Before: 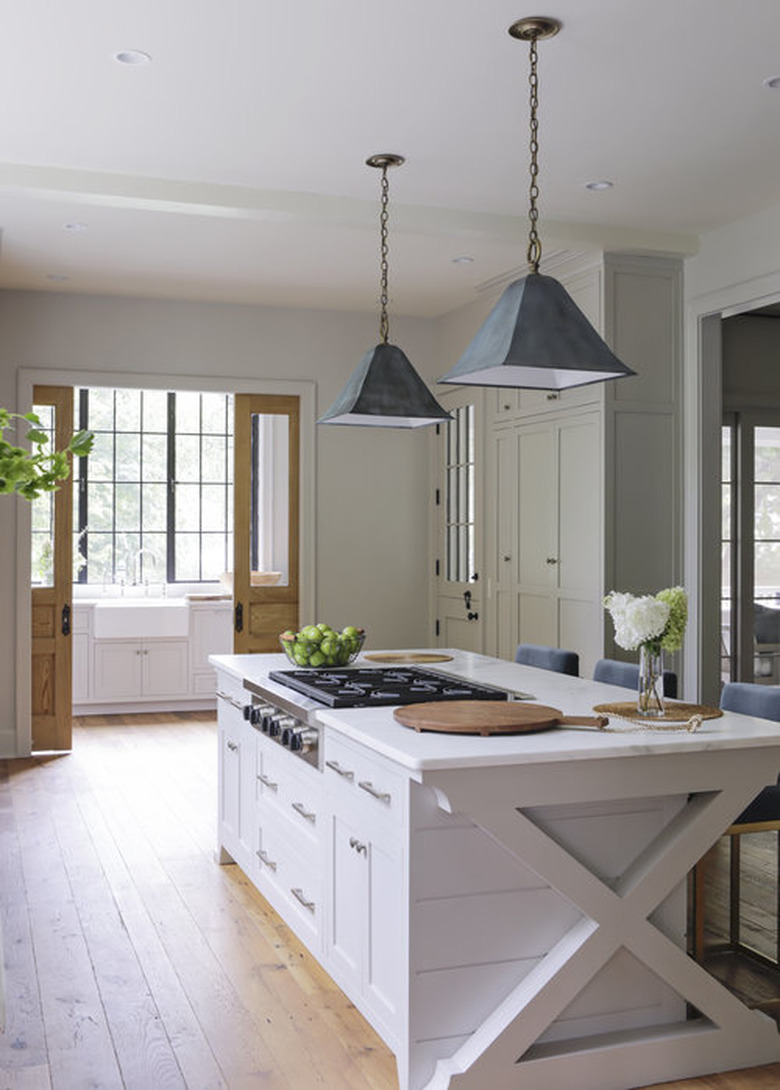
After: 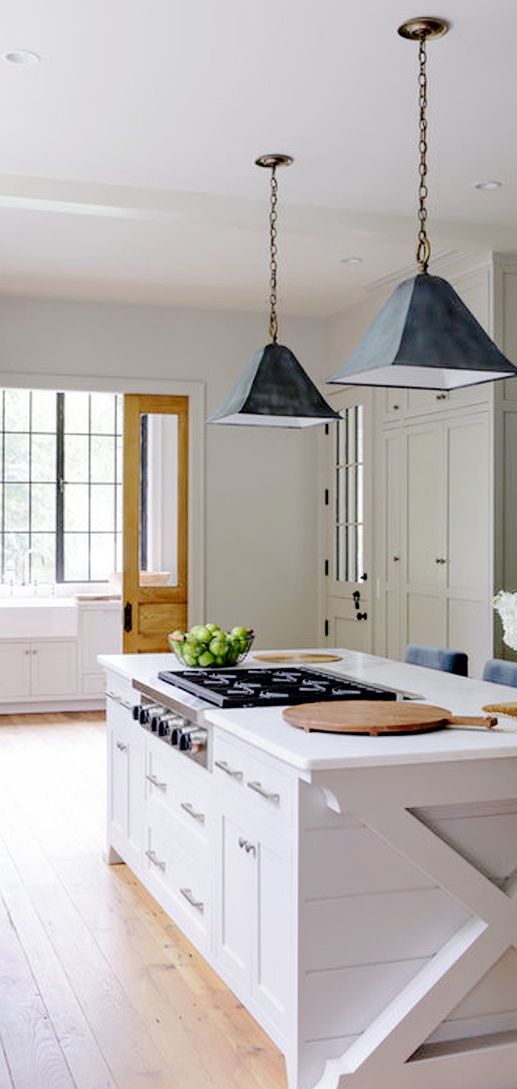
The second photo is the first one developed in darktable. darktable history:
exposure: black level correction 0.014, compensate highlight preservation false
tone curve: curves: ch0 [(0, 0) (0.003, 0.002) (0.011, 0.008) (0.025, 0.016) (0.044, 0.026) (0.069, 0.04) (0.1, 0.061) (0.136, 0.104) (0.177, 0.15) (0.224, 0.22) (0.277, 0.307) (0.335, 0.399) (0.399, 0.492) (0.468, 0.575) (0.543, 0.638) (0.623, 0.701) (0.709, 0.778) (0.801, 0.85) (0.898, 0.934) (1, 1)], preserve colors none
contrast brightness saturation: saturation -0.054
crop and rotate: left 14.295%, right 19.353%
